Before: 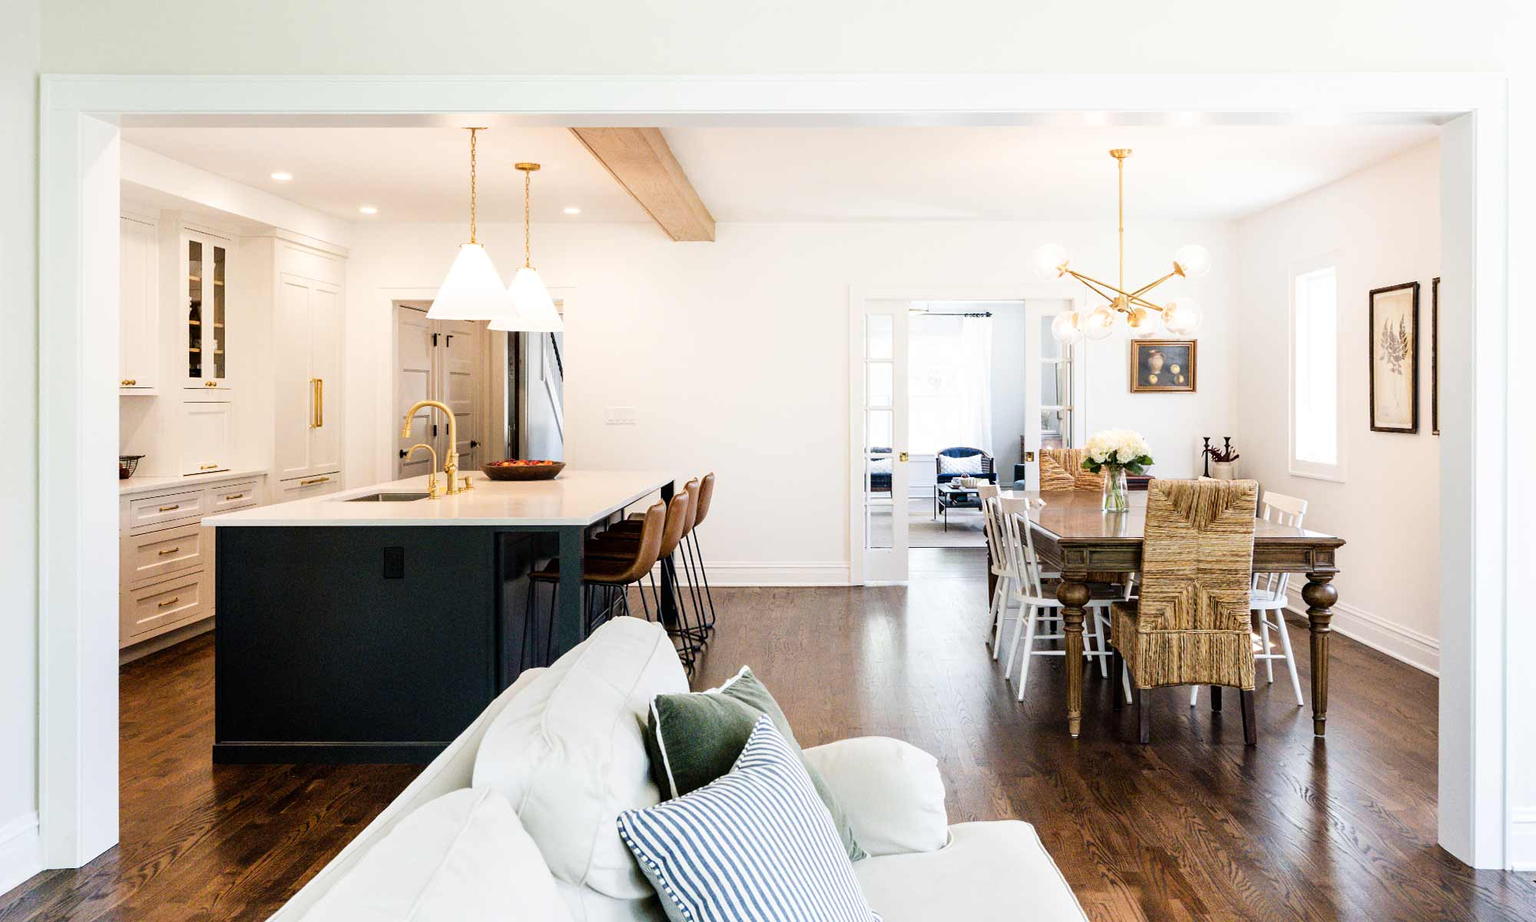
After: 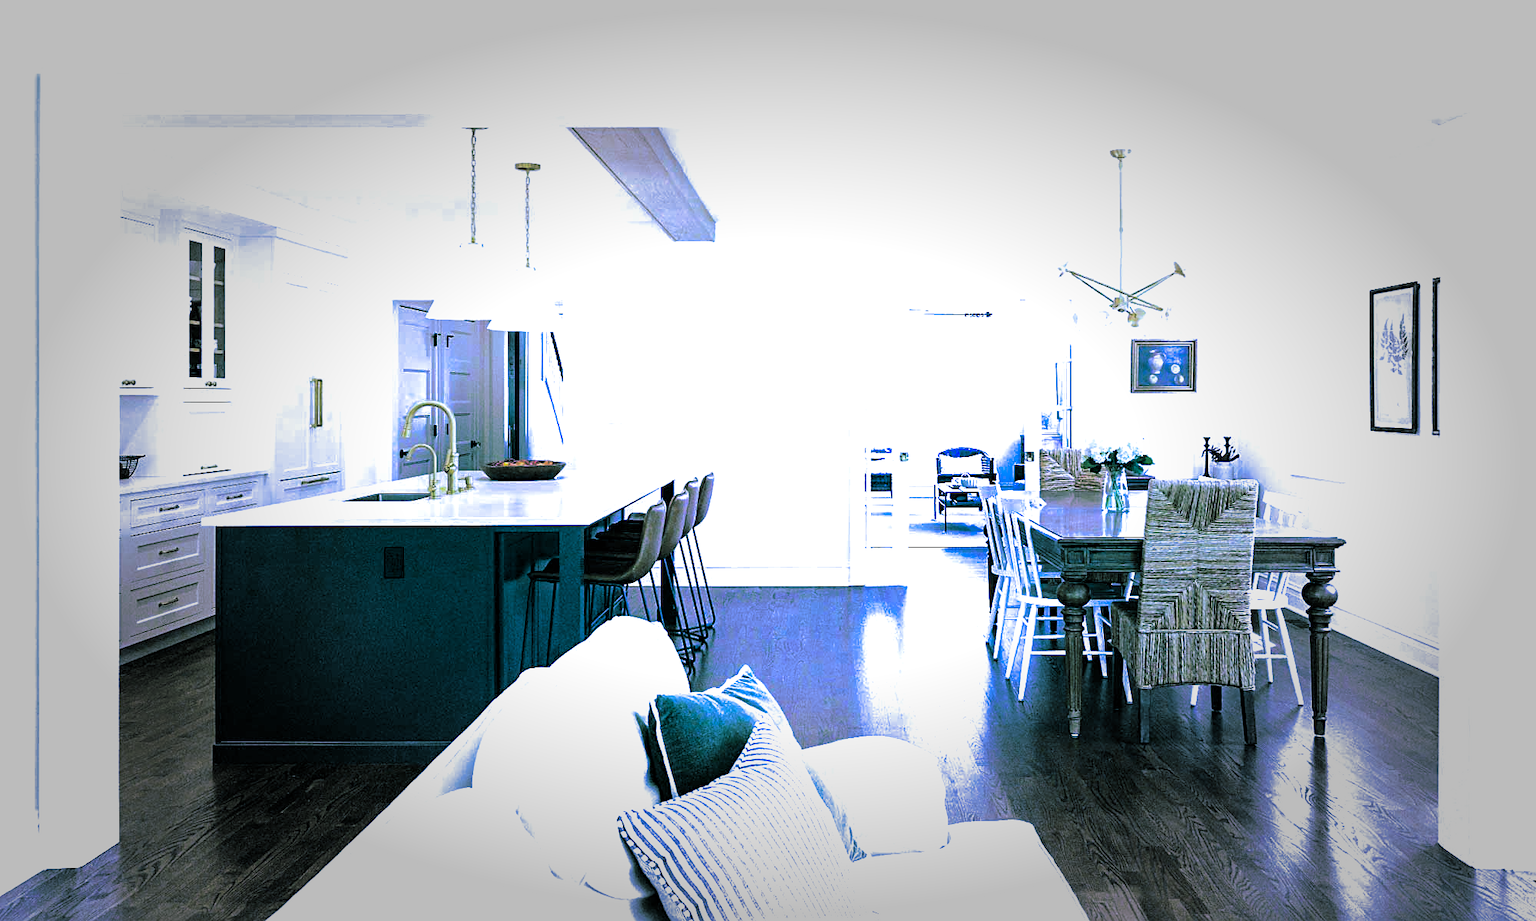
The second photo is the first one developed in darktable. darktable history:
split-toning: shadows › hue 186.43°, highlights › hue 49.29°, compress 30.29%
sharpen: on, module defaults
color balance rgb: linear chroma grading › global chroma 25%, perceptual saturation grading › global saturation 50%
vignetting: fall-off start 48.41%, automatic ratio true, width/height ratio 1.29, unbound false
white balance: red 0.766, blue 1.537
